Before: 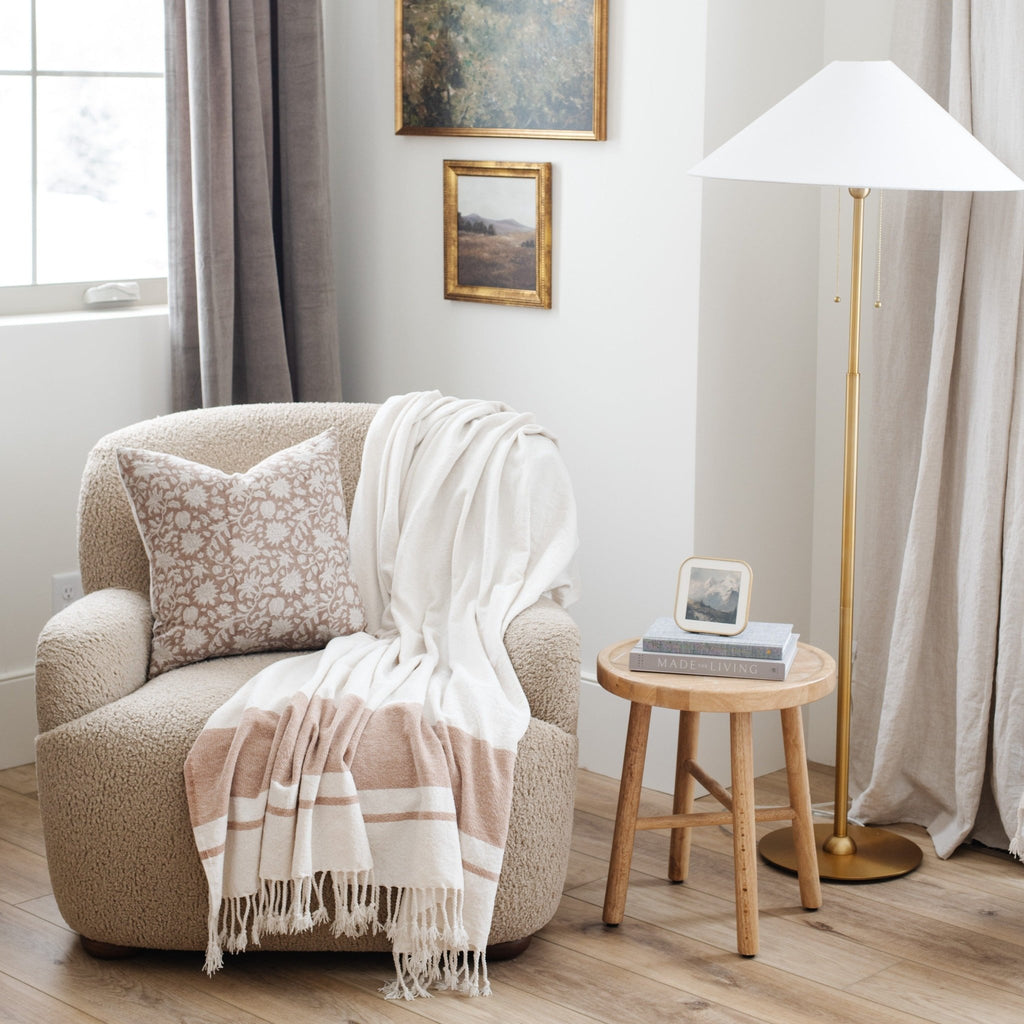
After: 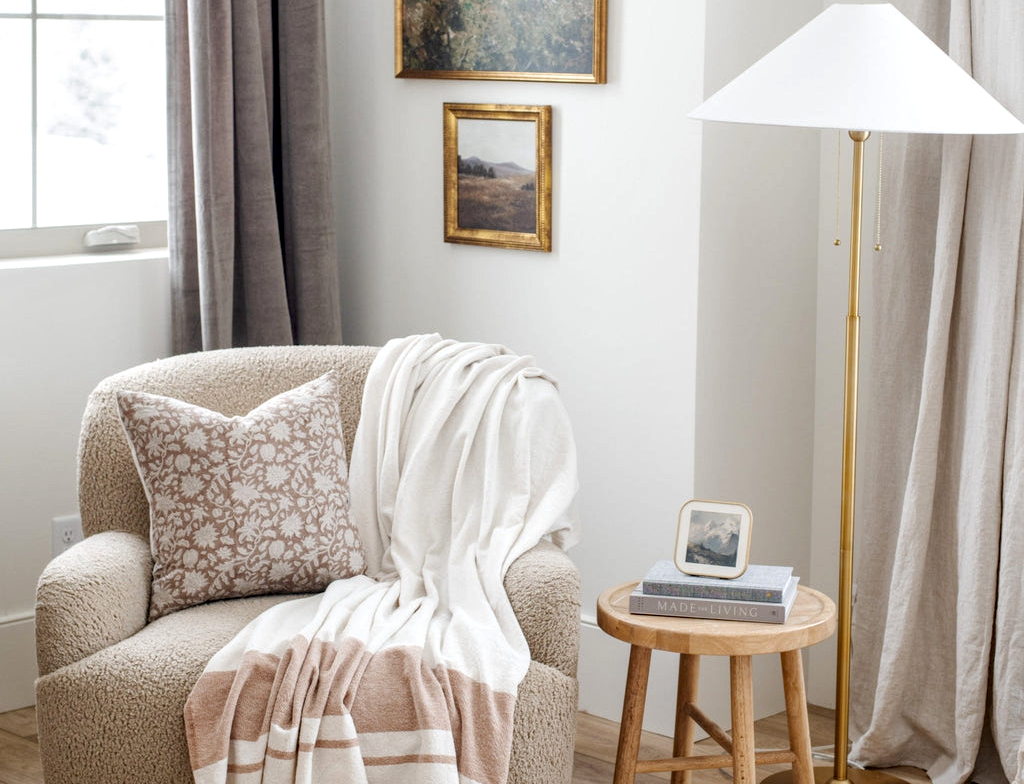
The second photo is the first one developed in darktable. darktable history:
crop: top 5.645%, bottom 17.707%
haze removal: compatibility mode true
local contrast: on, module defaults
